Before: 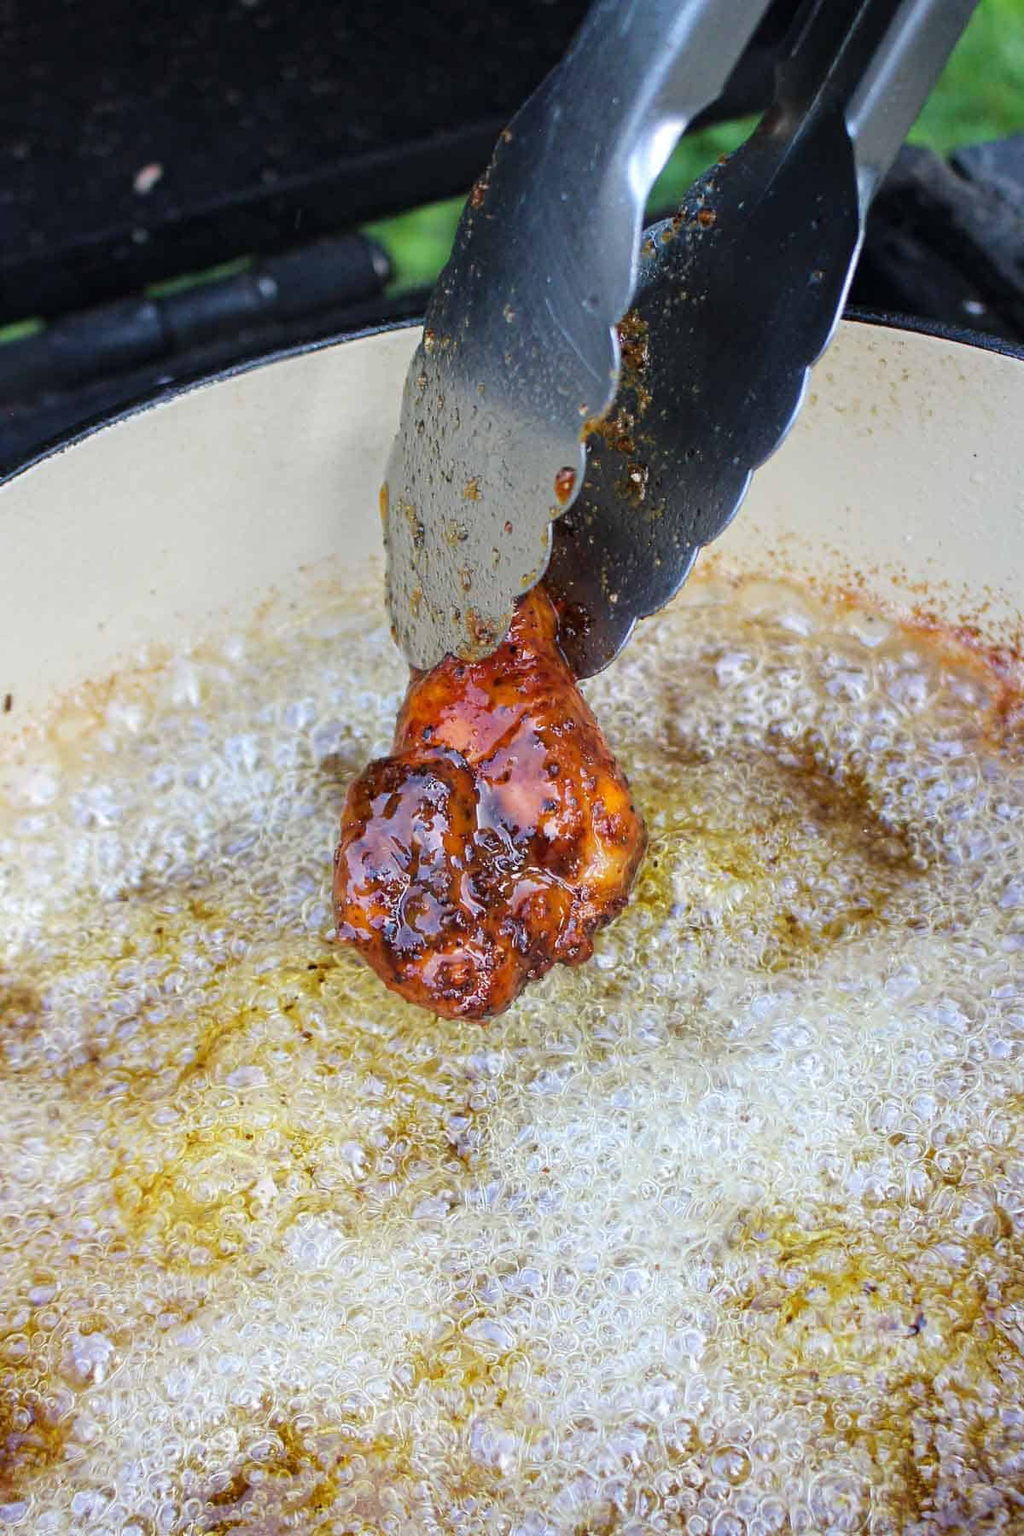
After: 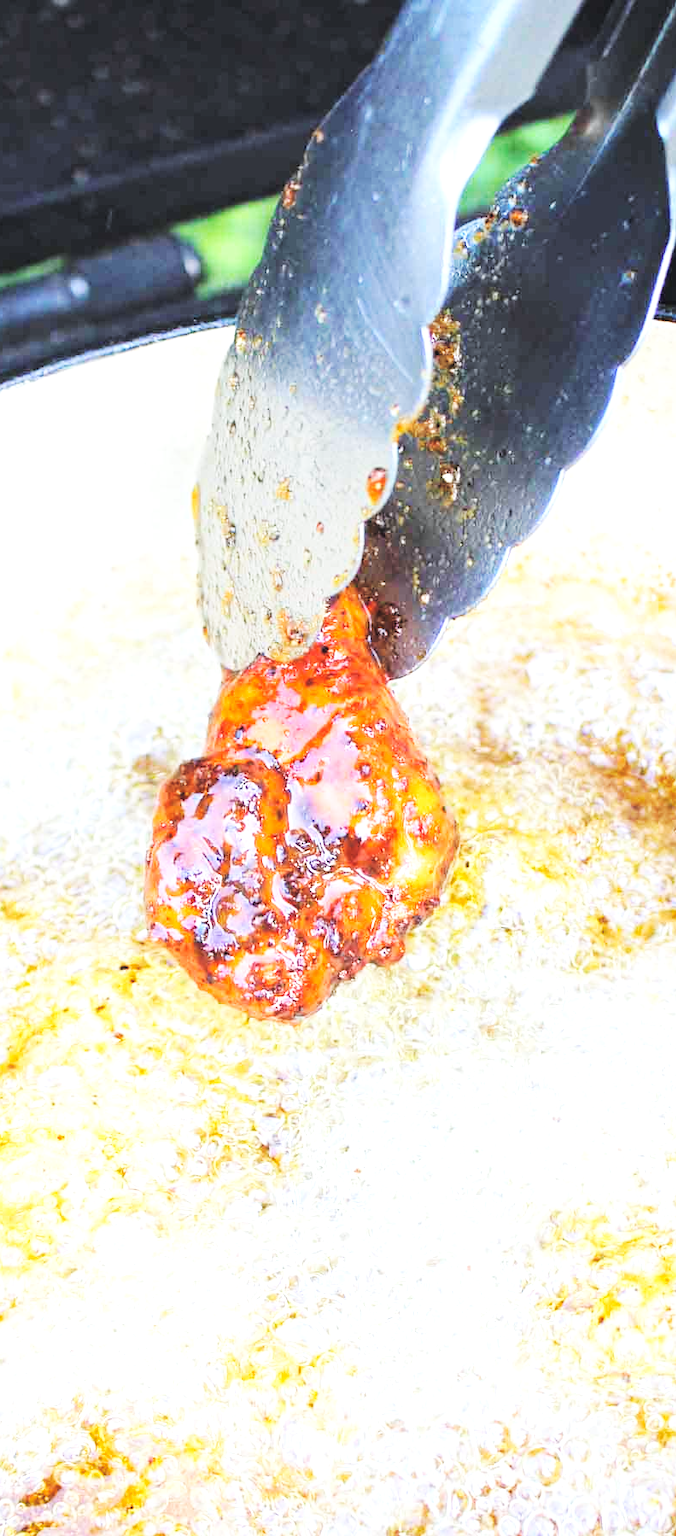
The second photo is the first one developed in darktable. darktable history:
crop and rotate: left 18.442%, right 15.508%
contrast brightness saturation: brightness 0.28
white balance: red 0.986, blue 1.01
exposure: black level correction 0, exposure 1.1 EV, compensate exposure bias true, compensate highlight preservation false
base curve: curves: ch0 [(0, 0) (0.032, 0.025) (0.121, 0.166) (0.206, 0.329) (0.605, 0.79) (1, 1)], preserve colors none
